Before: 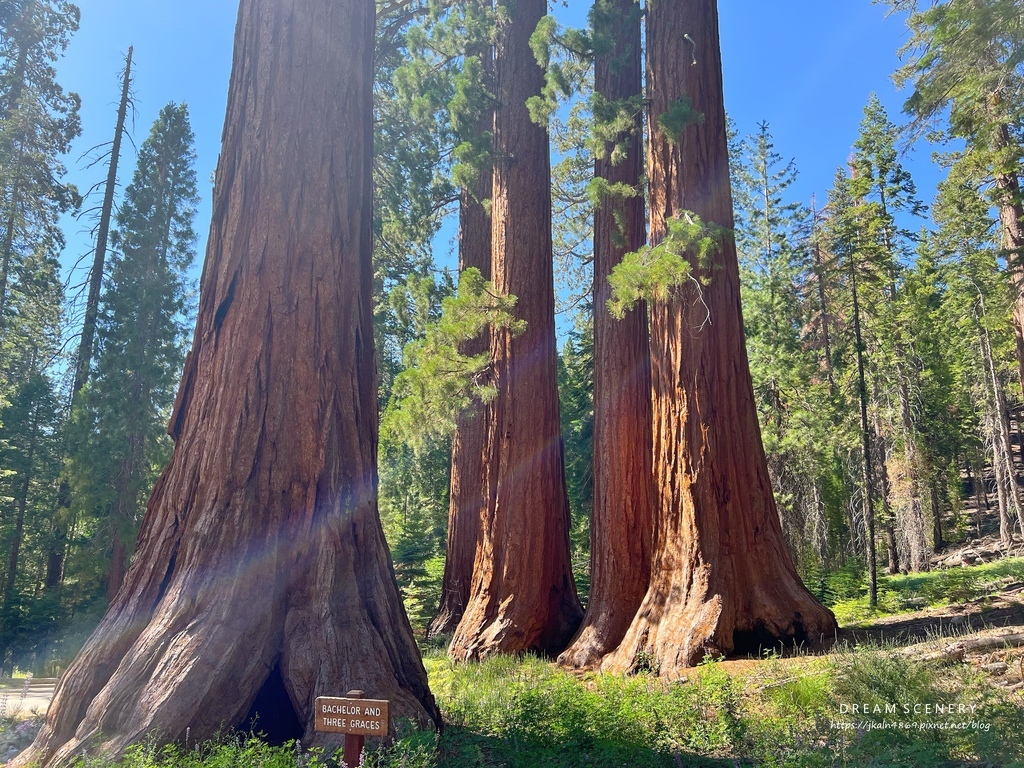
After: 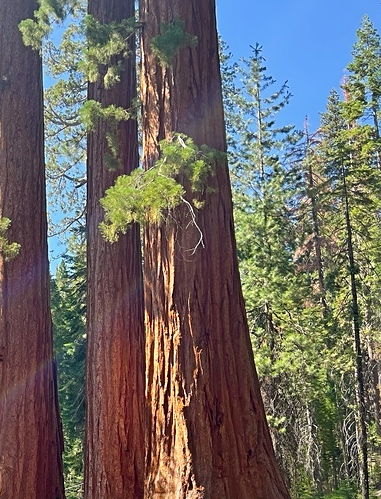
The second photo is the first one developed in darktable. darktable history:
shadows and highlights: soften with gaussian
crop and rotate: left 49.597%, top 10.144%, right 13.12%, bottom 24.81%
sharpen: radius 2.169, amount 0.388, threshold 0.192
color correction: highlights b* 3.02
